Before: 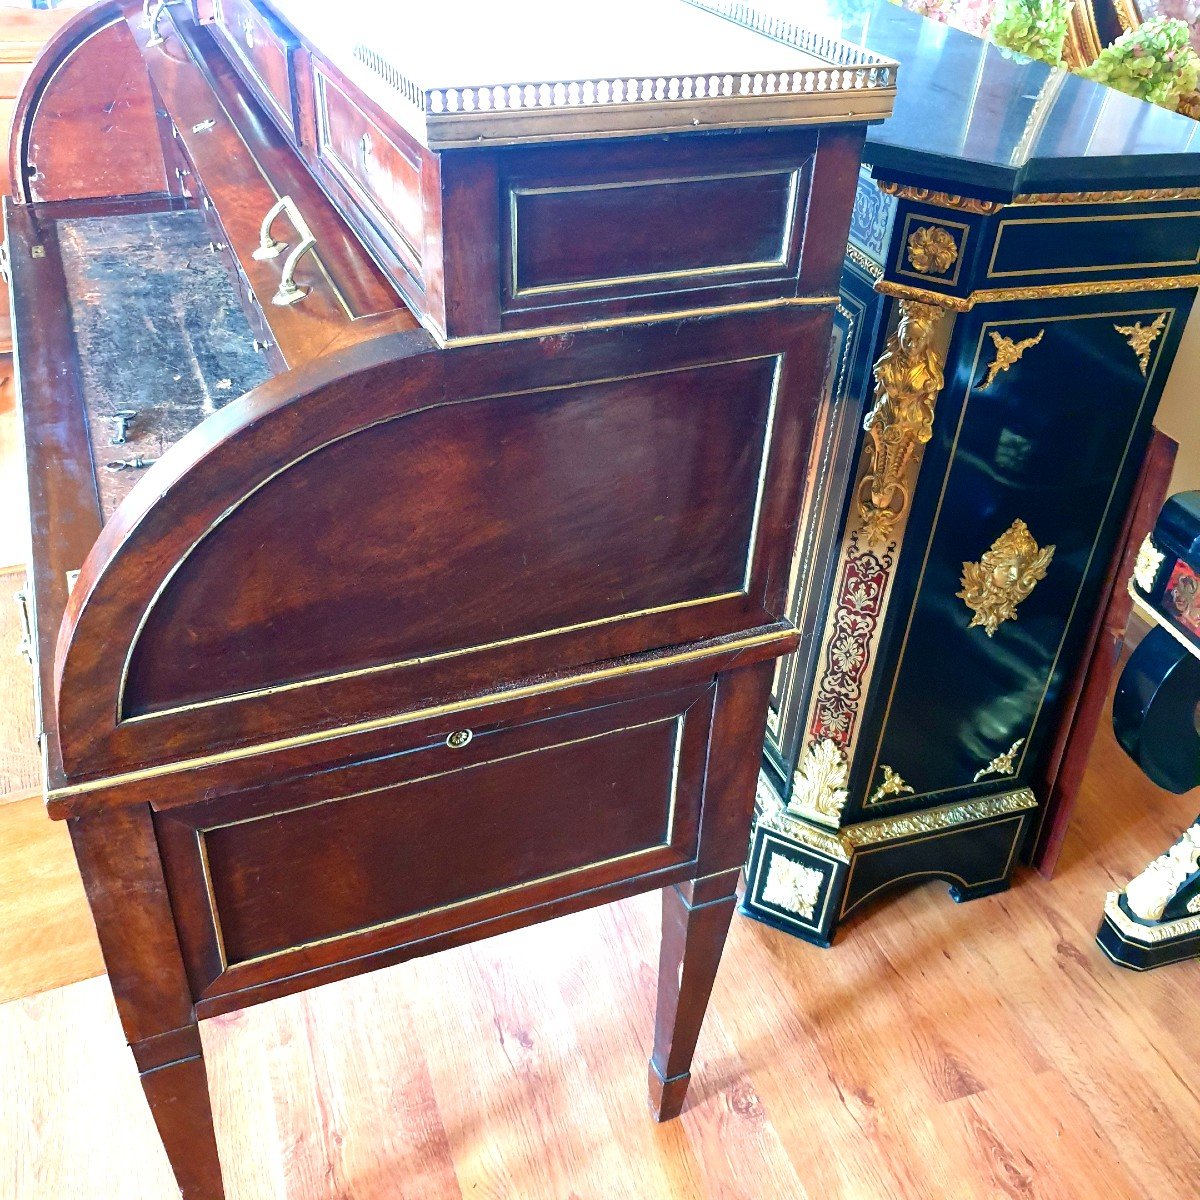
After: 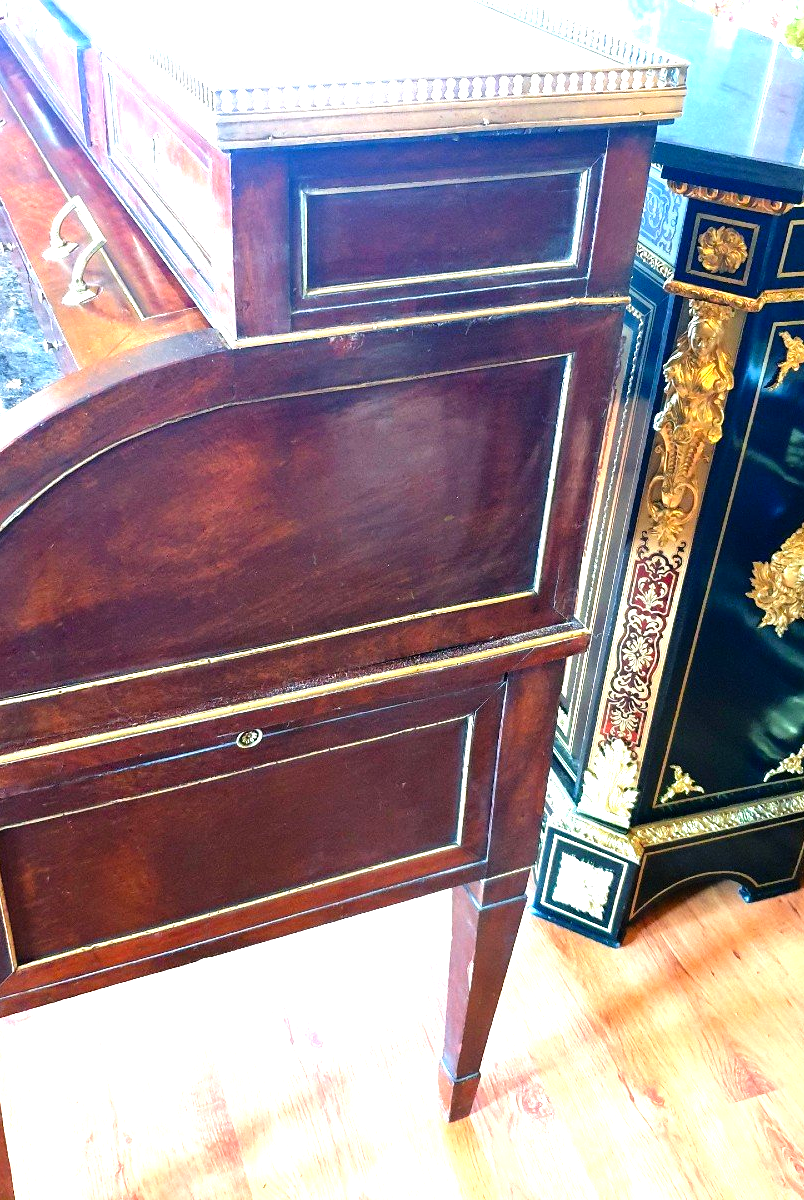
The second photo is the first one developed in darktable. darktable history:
tone equalizer: -8 EV -0.449 EV, -7 EV -0.424 EV, -6 EV -0.302 EV, -5 EV -0.189 EV, -3 EV 0.239 EV, -2 EV 0.319 EV, -1 EV 0.378 EV, +0 EV 0.403 EV, mask exposure compensation -0.503 EV
exposure: black level correction 0, exposure 0.498 EV, compensate highlight preservation false
crop and rotate: left 17.582%, right 15.346%
contrast brightness saturation: contrast 0.042, saturation 0.066
